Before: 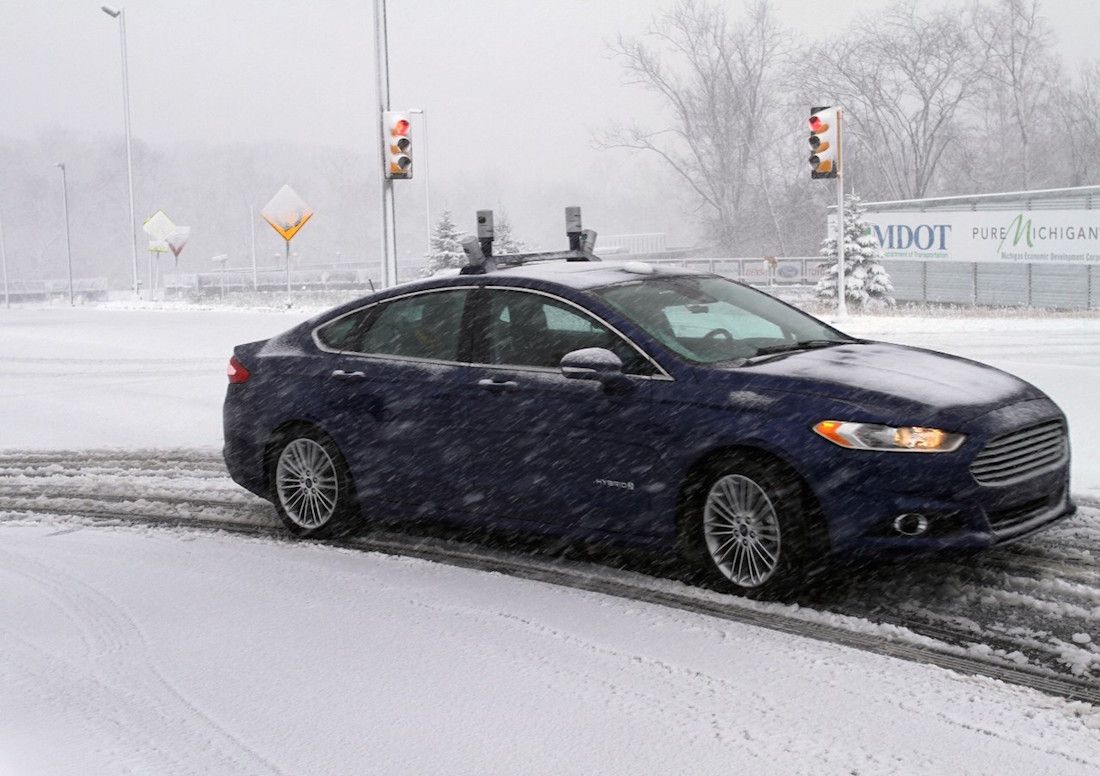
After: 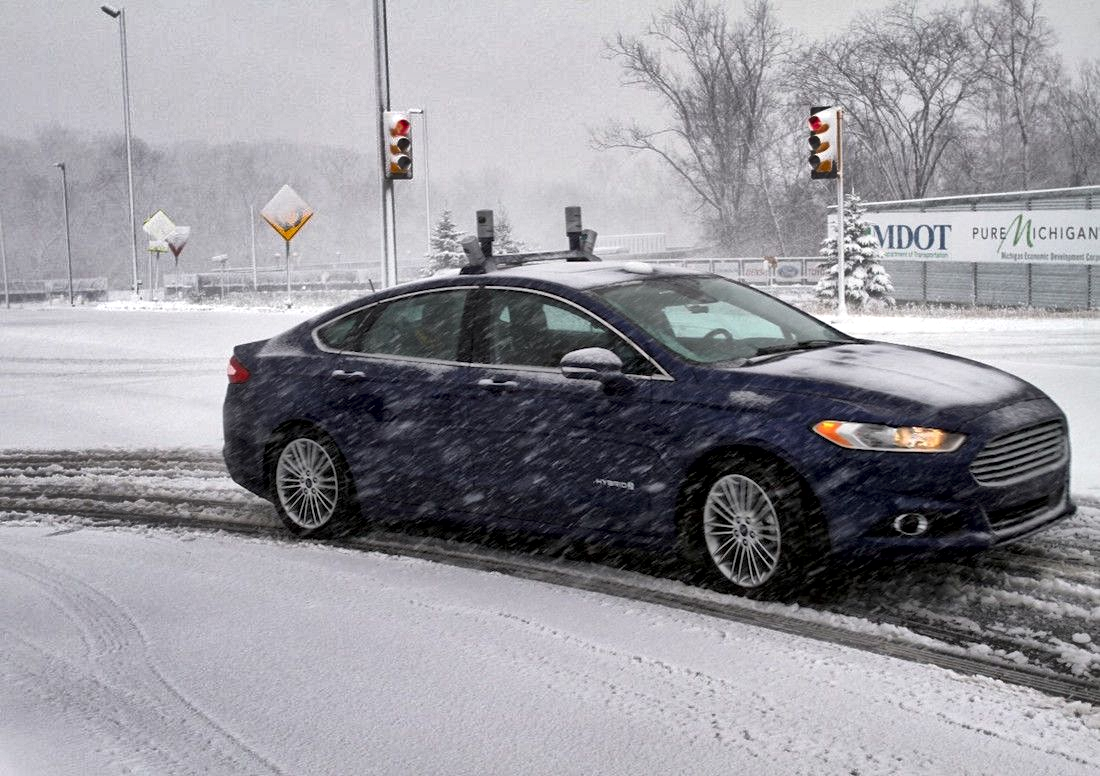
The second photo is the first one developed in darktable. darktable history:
shadows and highlights: shadows 60, highlights -60.23, soften with gaussian
local contrast: mode bilateral grid, contrast 20, coarseness 50, detail 159%, midtone range 0.2
